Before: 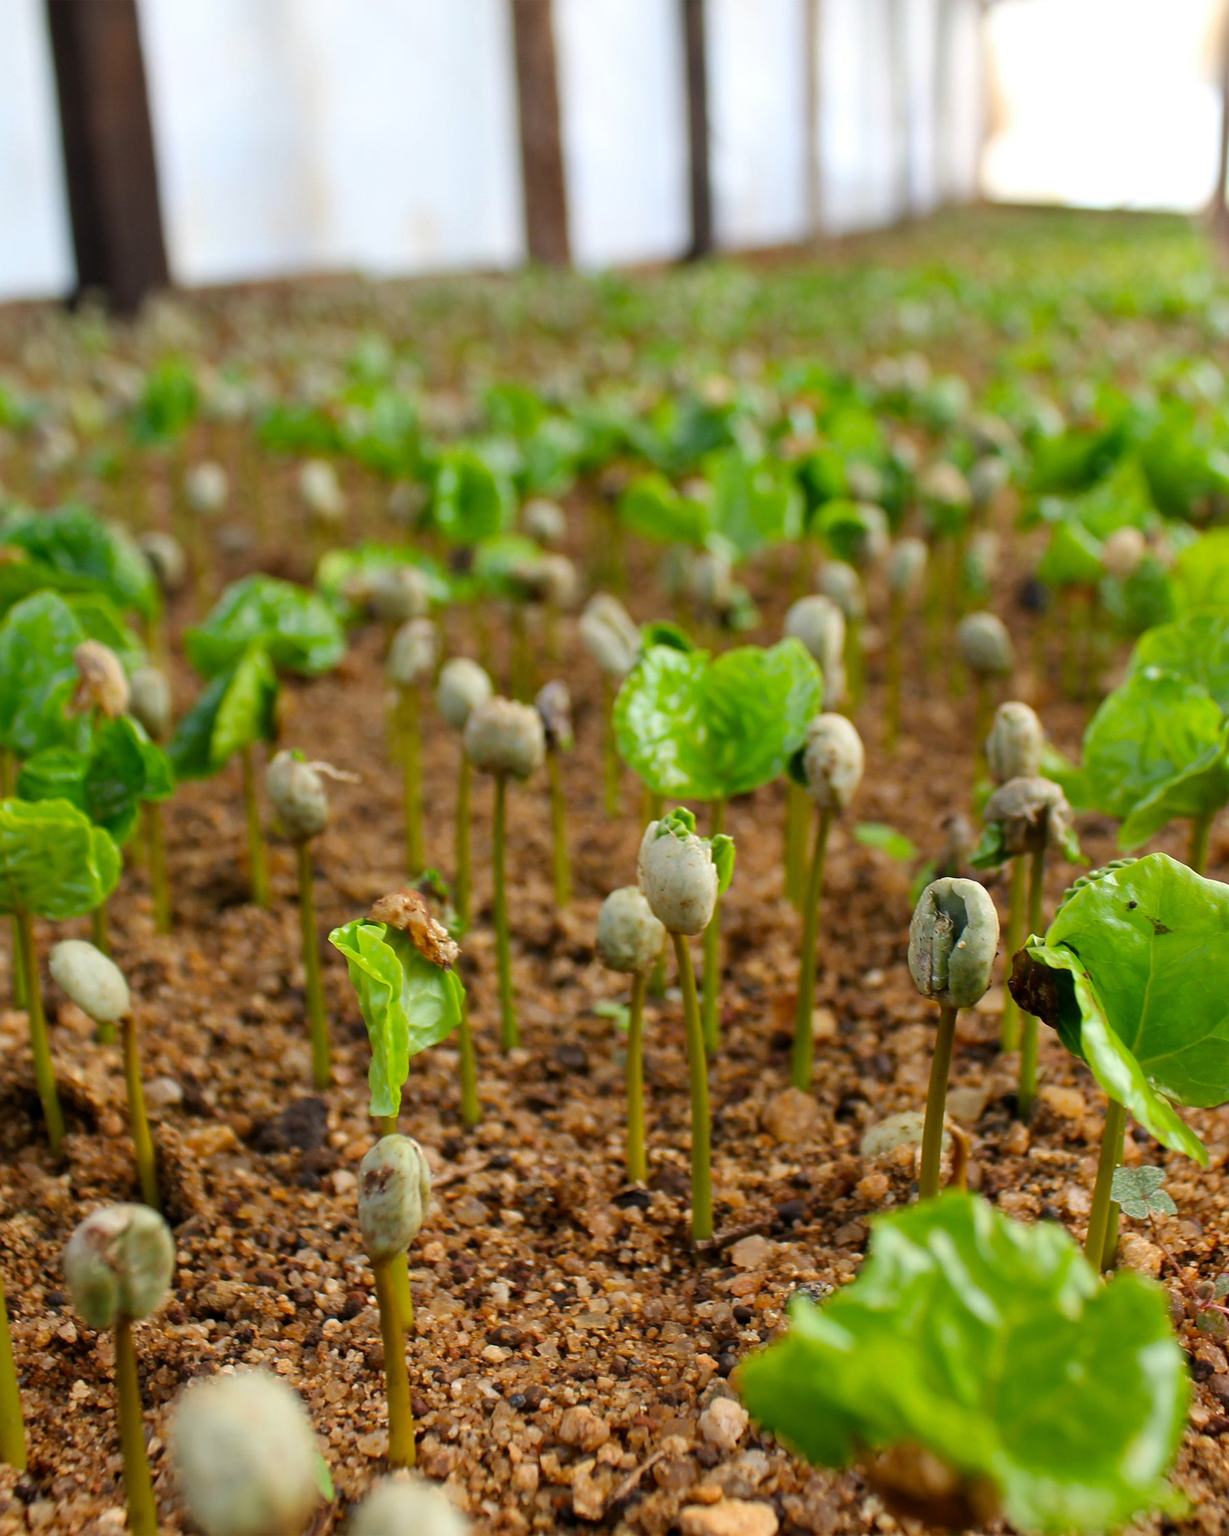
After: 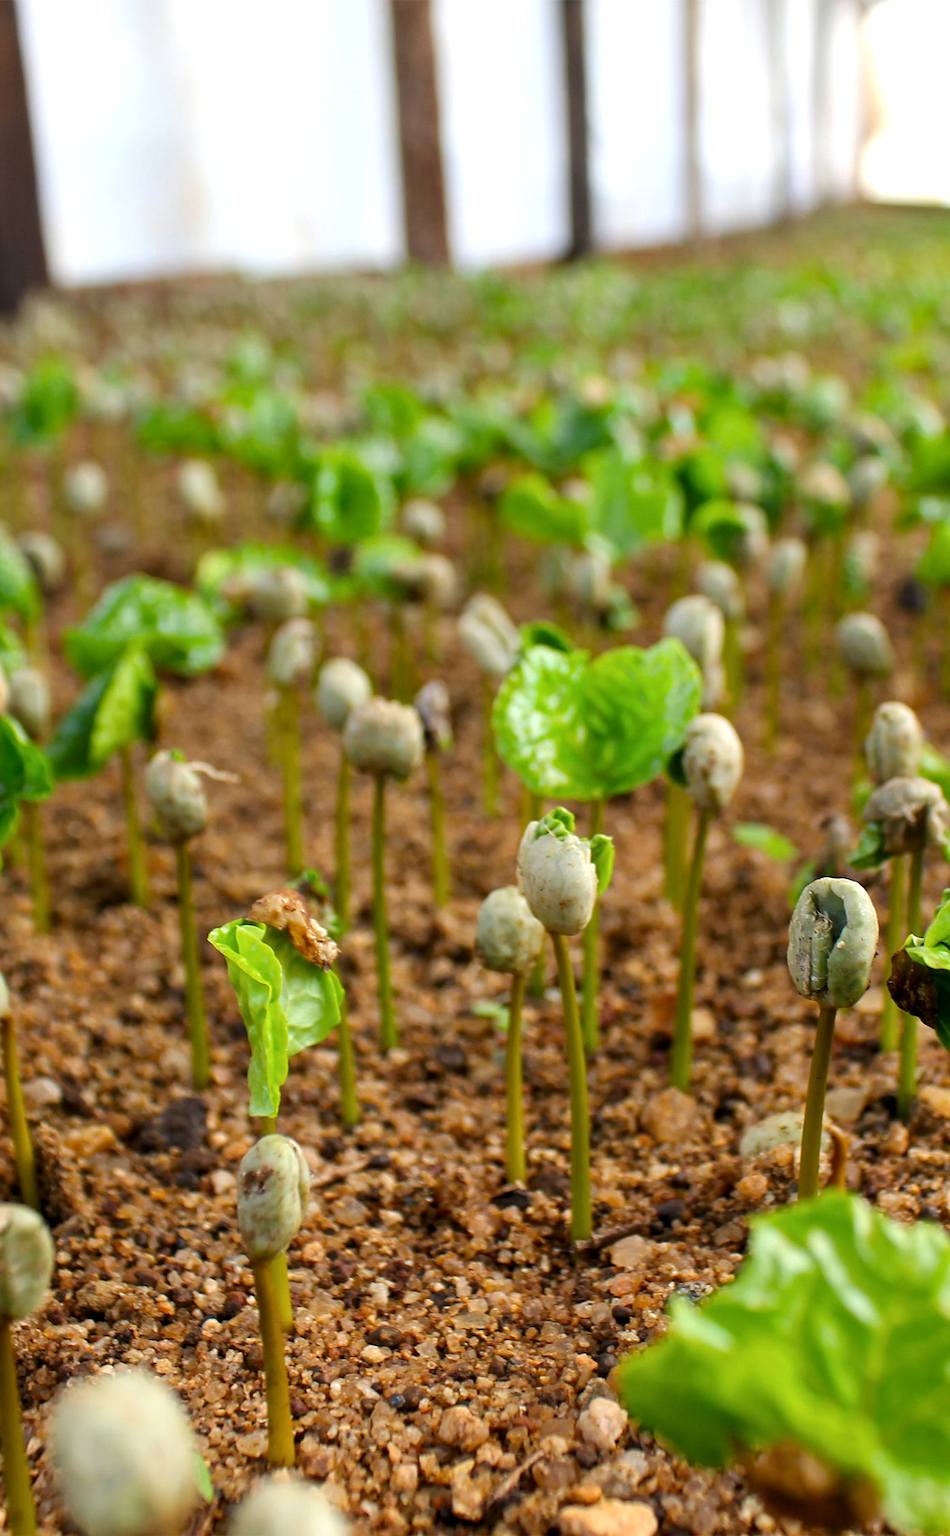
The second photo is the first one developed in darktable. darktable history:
crop: left 9.862%, right 12.782%
exposure: black level correction 0, exposure 0.199 EV, compensate highlight preservation false
local contrast: highlights 106%, shadows 101%, detail 120%, midtone range 0.2
